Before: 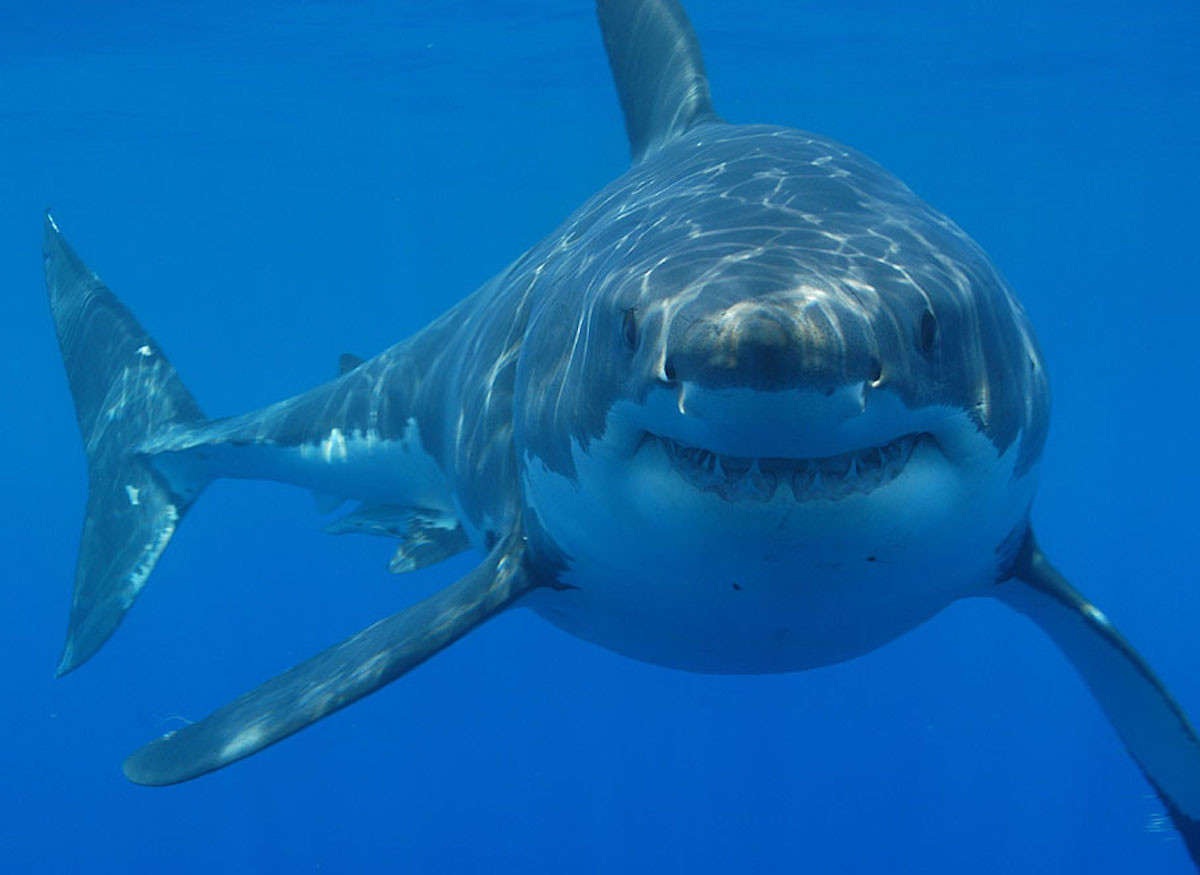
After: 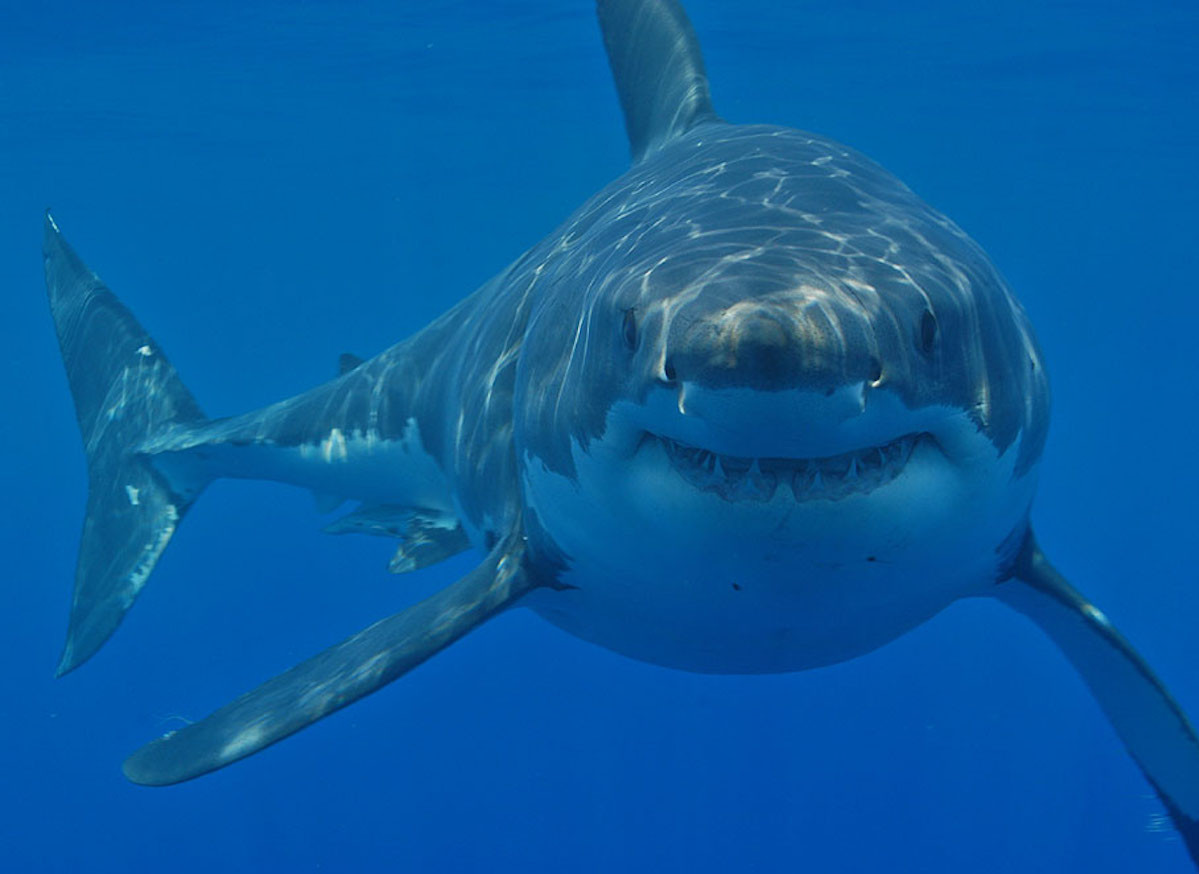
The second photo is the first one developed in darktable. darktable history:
tone equalizer: -8 EV -0.002 EV, -7 EV 0.005 EV, -6 EV -0.008 EV, -5 EV 0.007 EV, -4 EV -0.042 EV, -3 EV -0.233 EV, -2 EV -0.662 EV, -1 EV -0.983 EV, +0 EV -0.969 EV, smoothing diameter 2%, edges refinement/feathering 20, mask exposure compensation -1.57 EV, filter diffusion 5
